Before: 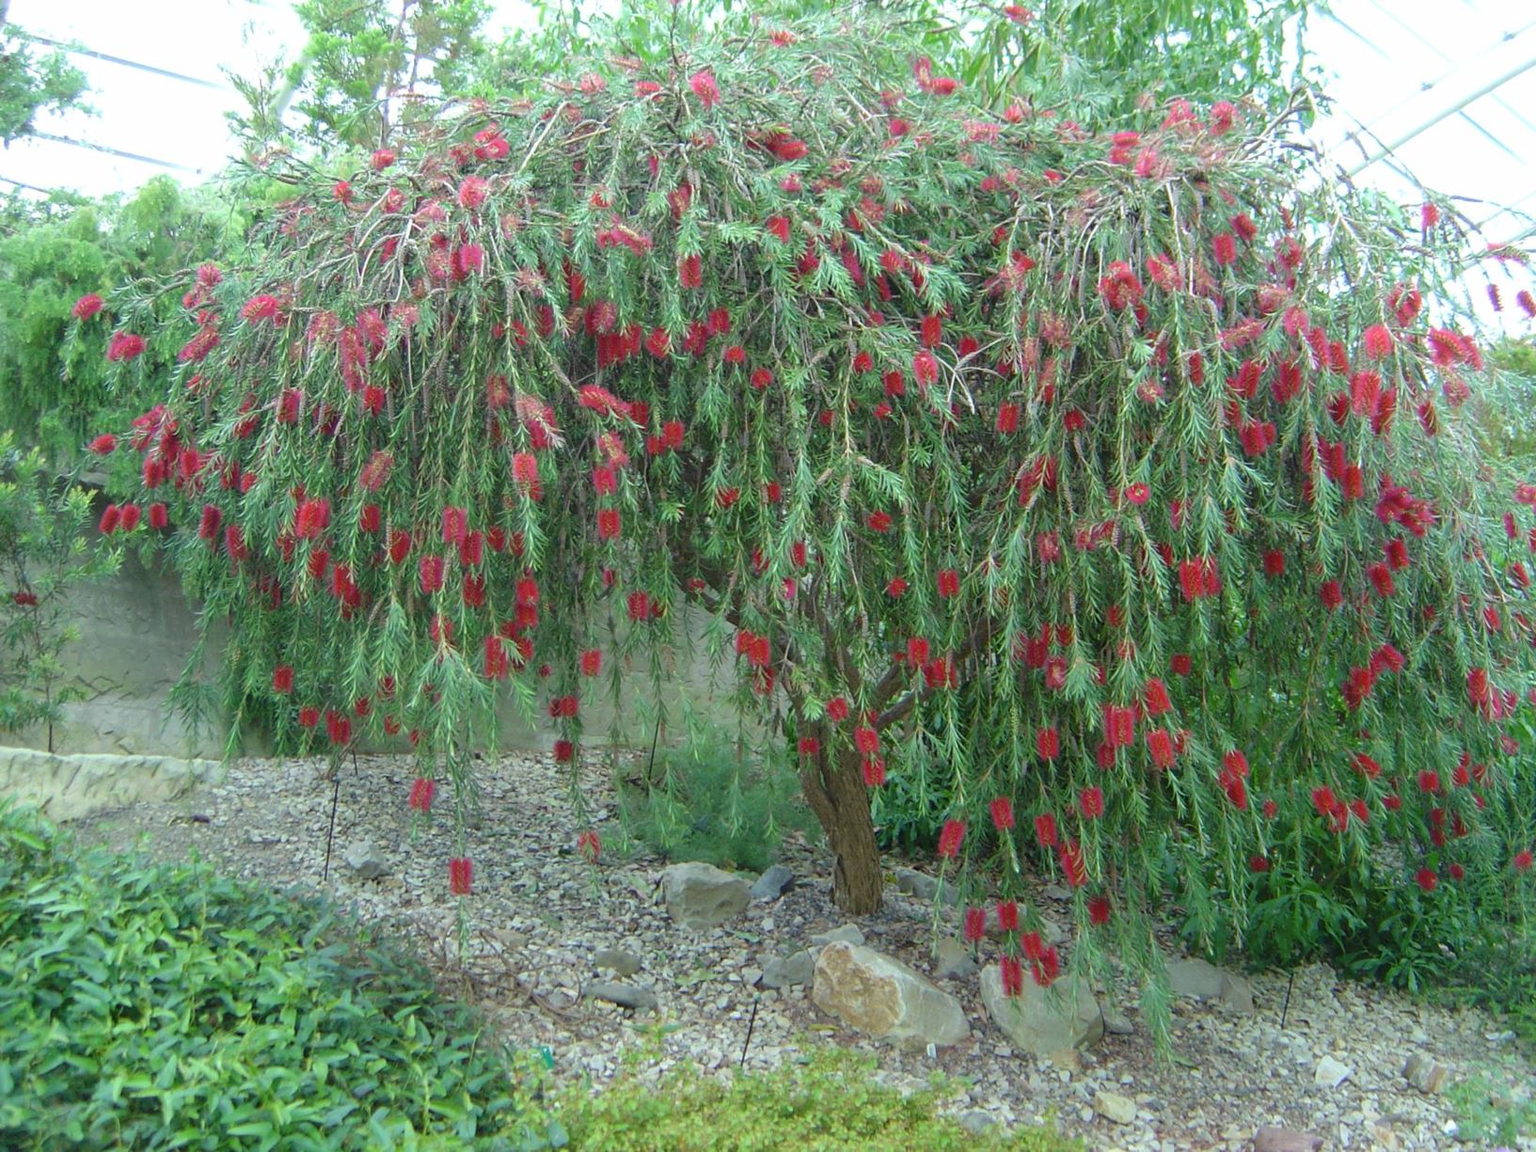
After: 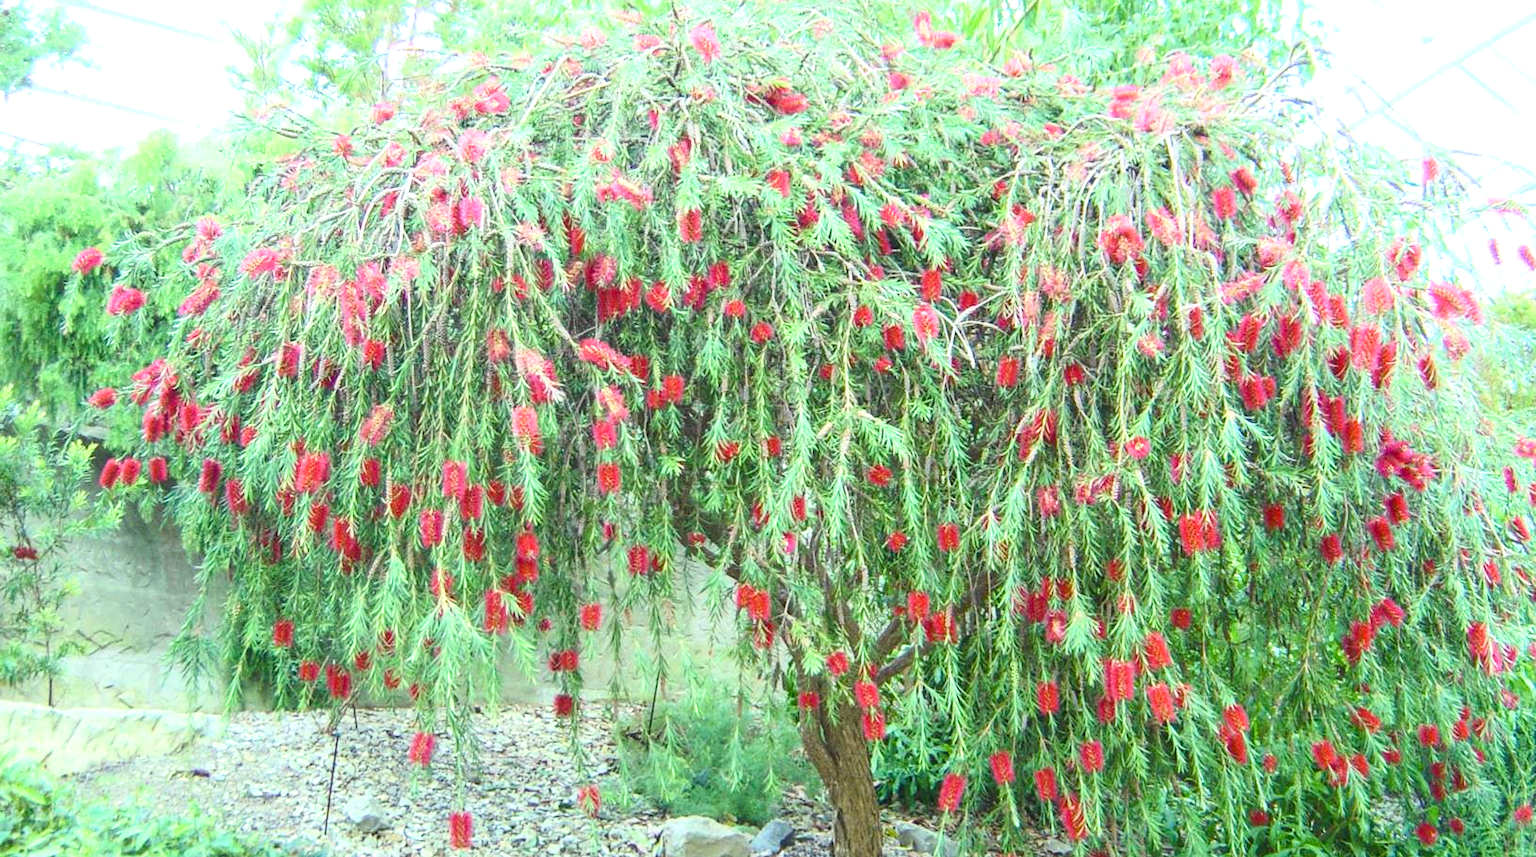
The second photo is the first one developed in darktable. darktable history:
velvia: strength 32.67%, mid-tones bias 0.204
crop: top 4.011%, bottom 21.51%
exposure: exposure 0.203 EV, compensate highlight preservation false
contrast brightness saturation: contrast 0.372, brightness 0.521
local contrast: on, module defaults
